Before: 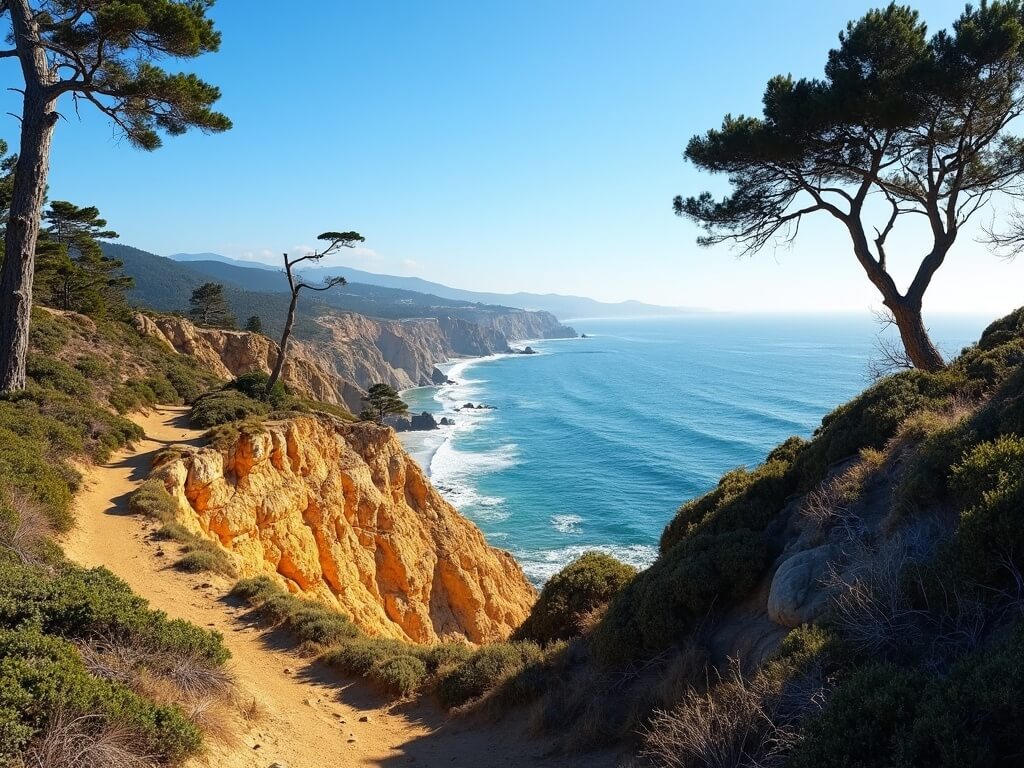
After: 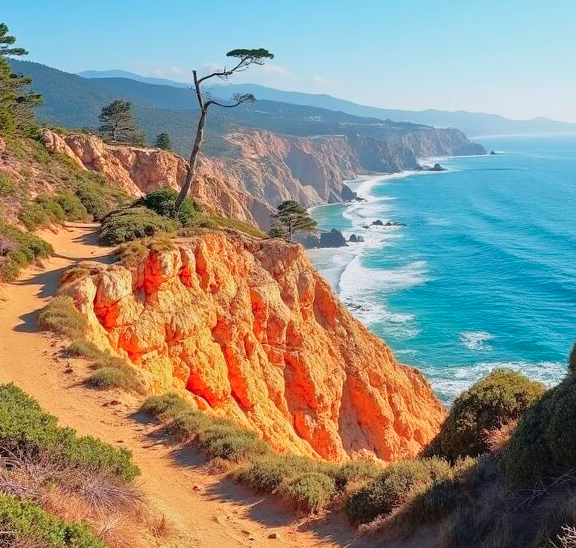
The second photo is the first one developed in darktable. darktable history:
color contrast: green-magenta contrast 1.73, blue-yellow contrast 1.15
color balance: contrast -15%
white balance: red 1.004, blue 1.024
crop: left 8.966%, top 23.852%, right 34.699%, bottom 4.703%
tone equalizer: -7 EV 0.15 EV, -6 EV 0.6 EV, -5 EV 1.15 EV, -4 EV 1.33 EV, -3 EV 1.15 EV, -2 EV 0.6 EV, -1 EV 0.15 EV, mask exposure compensation -0.5 EV
